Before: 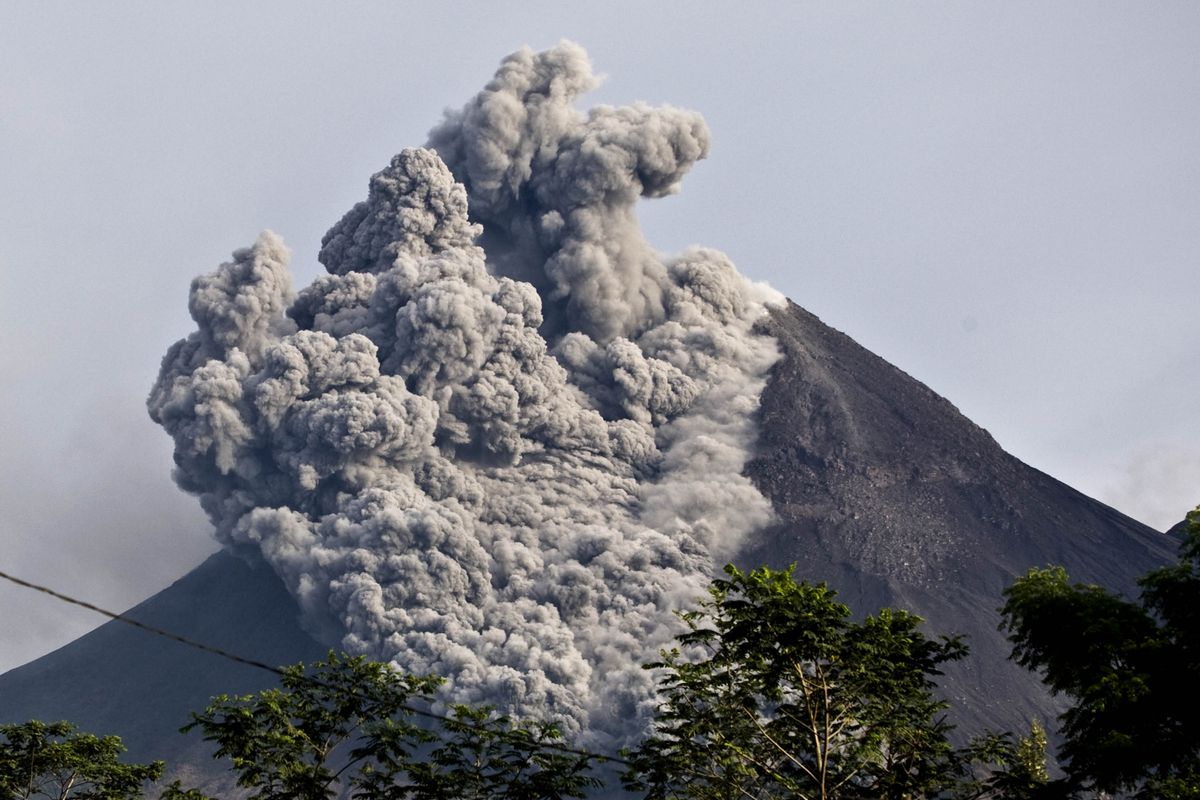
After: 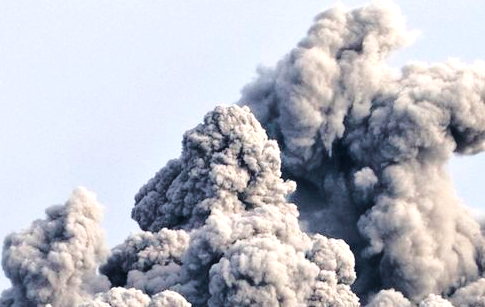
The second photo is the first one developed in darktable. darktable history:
exposure: exposure 0.605 EV, compensate highlight preservation false
contrast brightness saturation: contrast 0.032, brightness -0.042
crop: left 15.631%, top 5.453%, right 43.877%, bottom 56.168%
tone curve: curves: ch0 [(0, 0) (0.003, 0.026) (0.011, 0.025) (0.025, 0.022) (0.044, 0.022) (0.069, 0.028) (0.1, 0.041) (0.136, 0.062) (0.177, 0.103) (0.224, 0.167) (0.277, 0.242) (0.335, 0.343) (0.399, 0.452) (0.468, 0.539) (0.543, 0.614) (0.623, 0.683) (0.709, 0.749) (0.801, 0.827) (0.898, 0.918) (1, 1)], color space Lab, linked channels, preserve colors none
